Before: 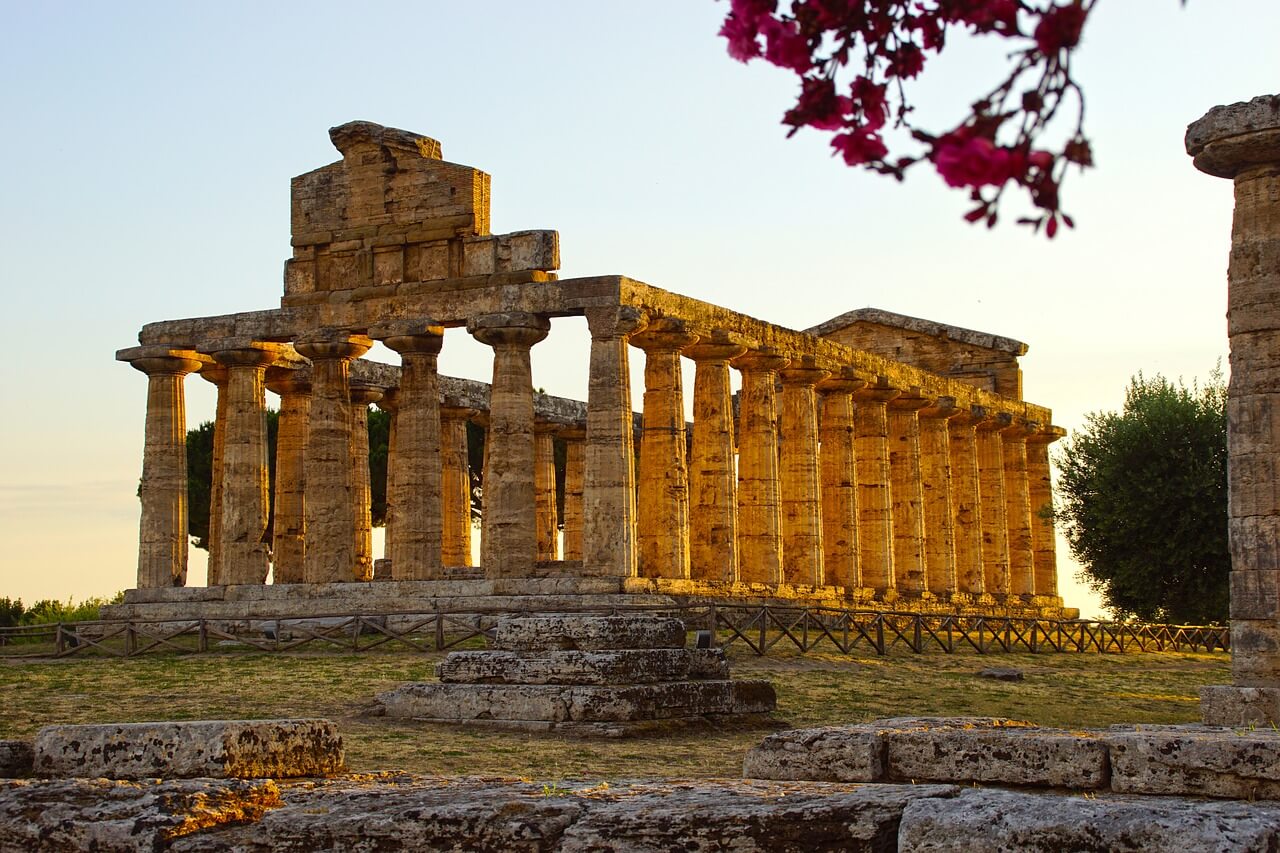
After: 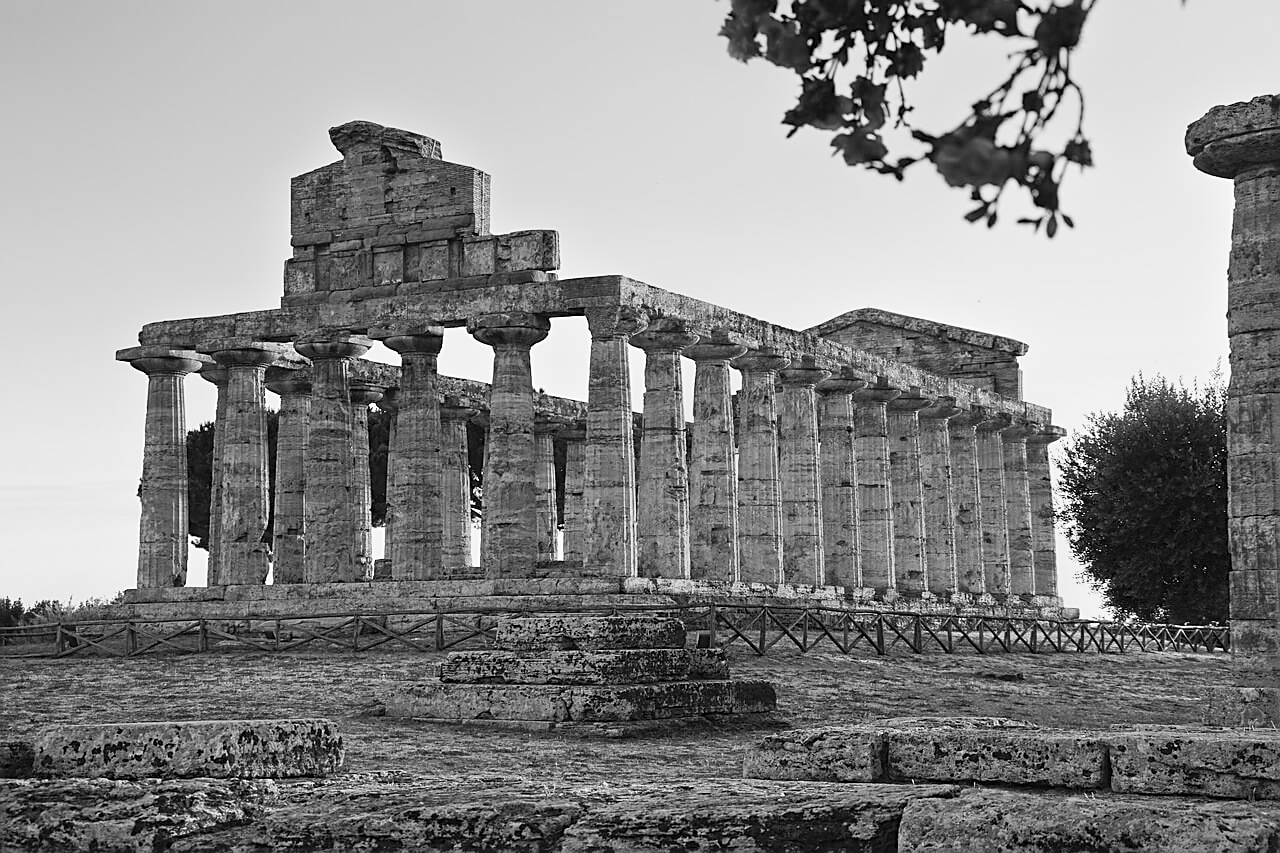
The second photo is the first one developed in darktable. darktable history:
contrast brightness saturation: contrast 0.2, brightness 0.2, saturation 0.8
sharpen: on, module defaults
monochrome: a 26.22, b 42.67, size 0.8
